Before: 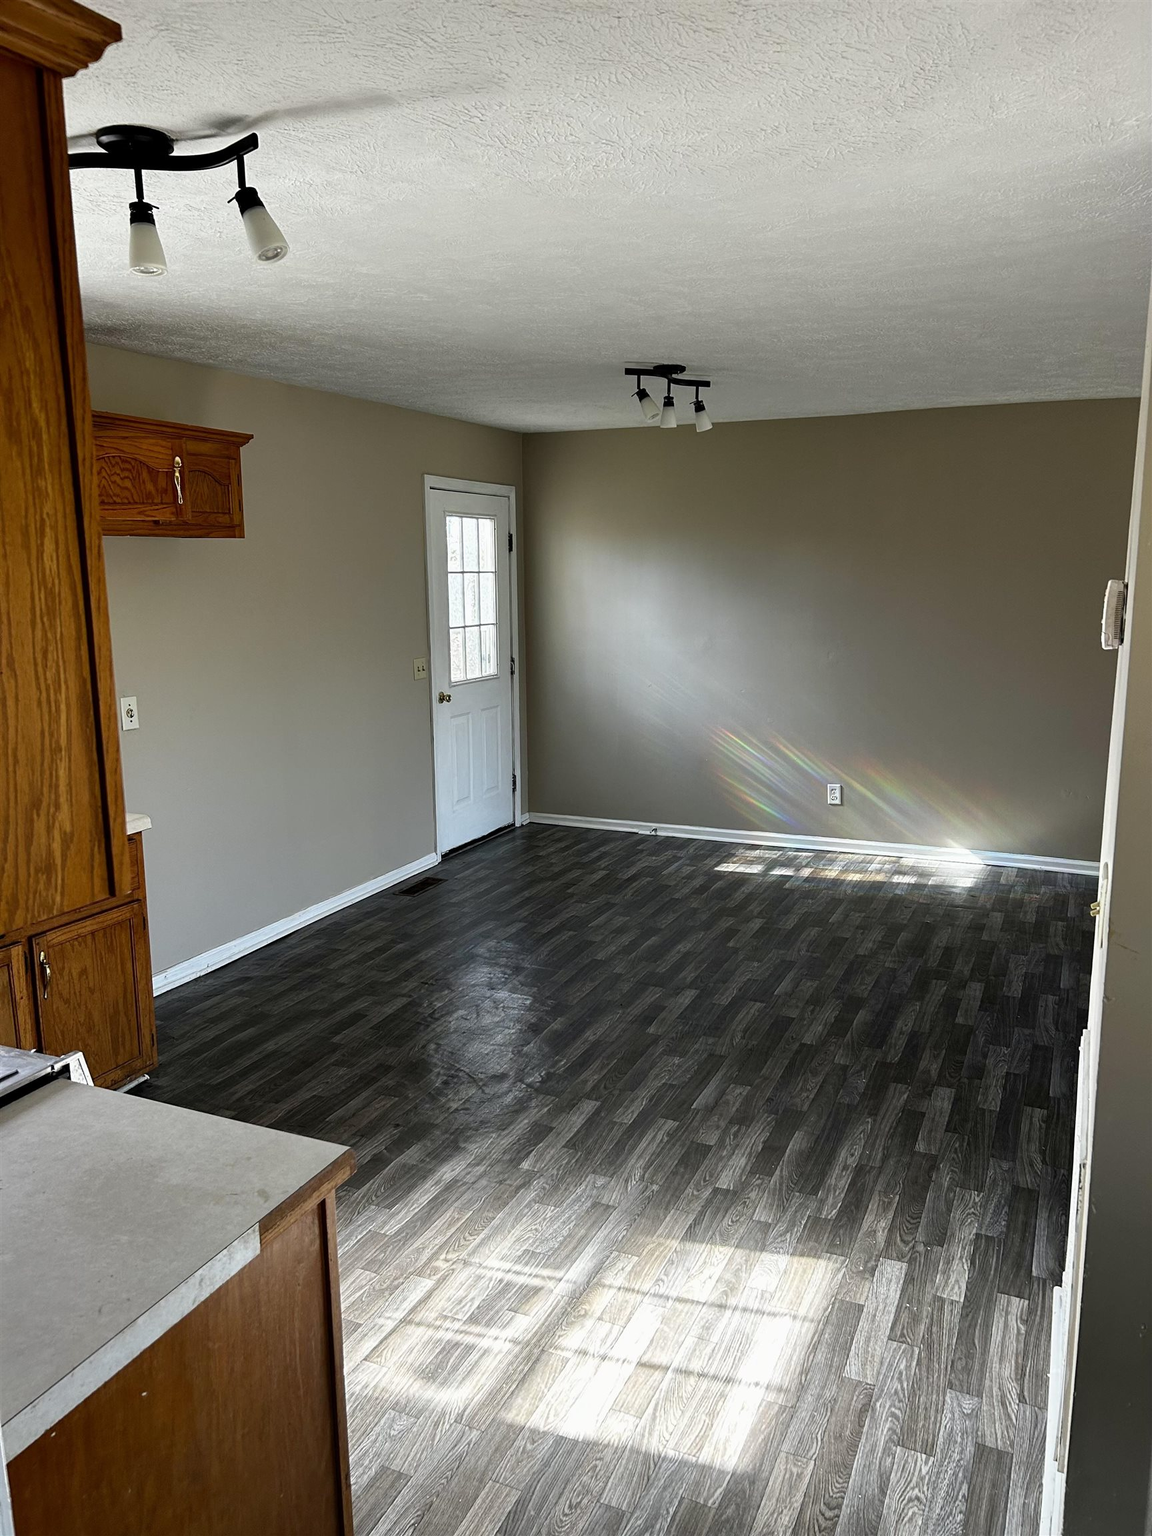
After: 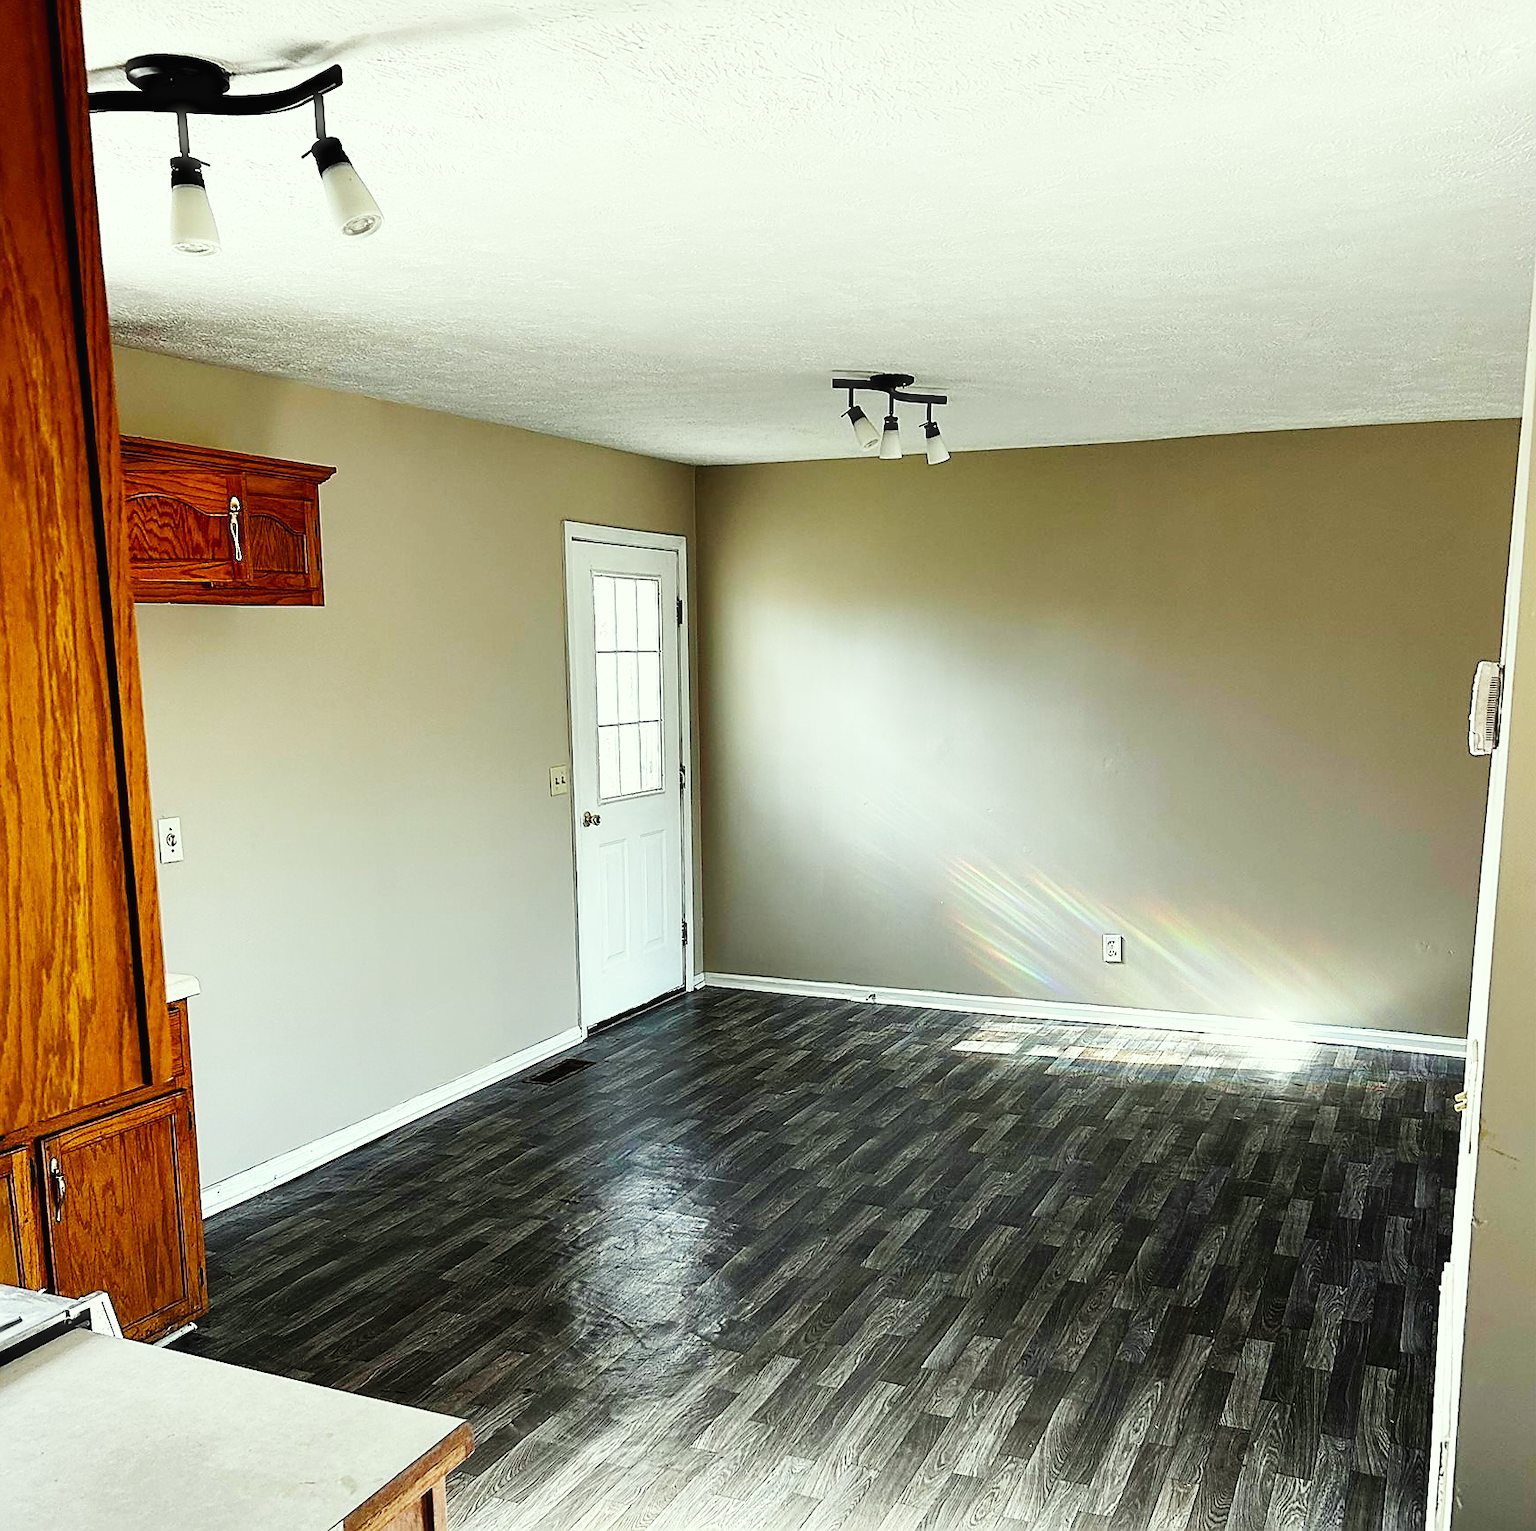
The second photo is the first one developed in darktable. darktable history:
crop: left 0.198%, top 5.53%, bottom 19.827%
haze removal: strength -0.091, compatibility mode true, adaptive false
sharpen: radius 1.363, amount 1.234, threshold 0.746
color correction: highlights a* -4.75, highlights b* 5.05, saturation 0.968
base curve: curves: ch0 [(0, 0.003) (0.001, 0.002) (0.006, 0.004) (0.02, 0.022) (0.048, 0.086) (0.094, 0.234) (0.162, 0.431) (0.258, 0.629) (0.385, 0.8) (0.548, 0.918) (0.751, 0.988) (1, 1)], preserve colors none
